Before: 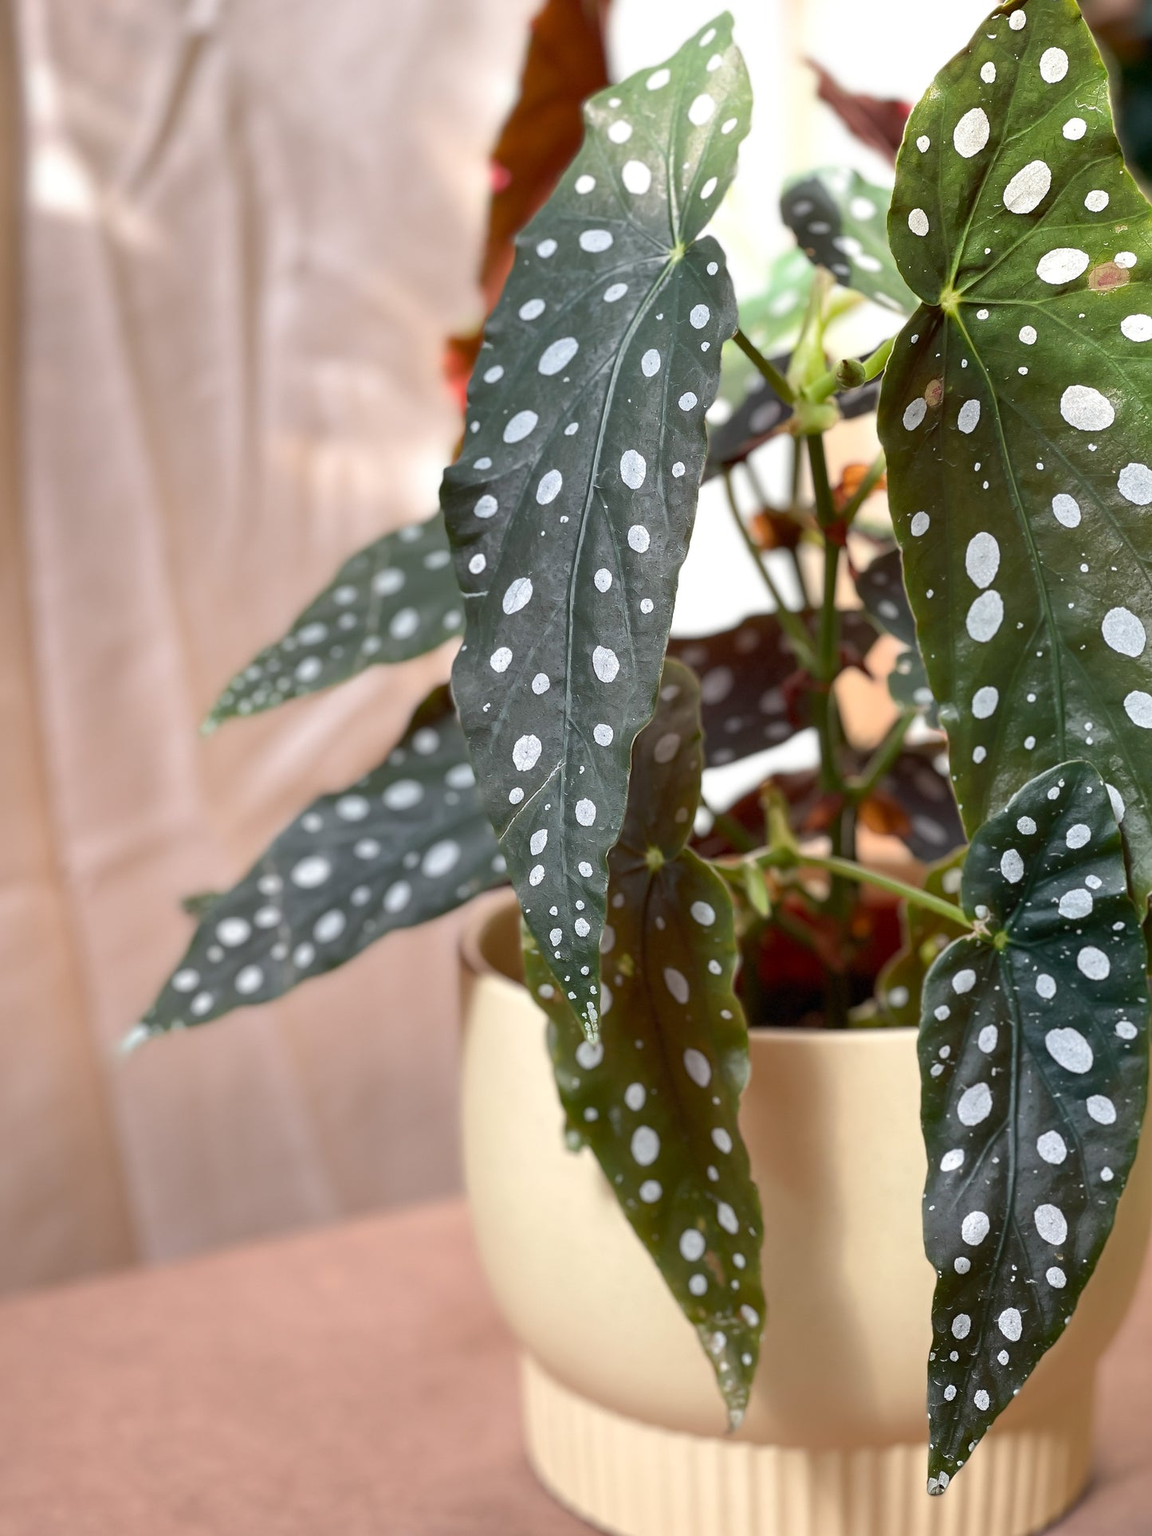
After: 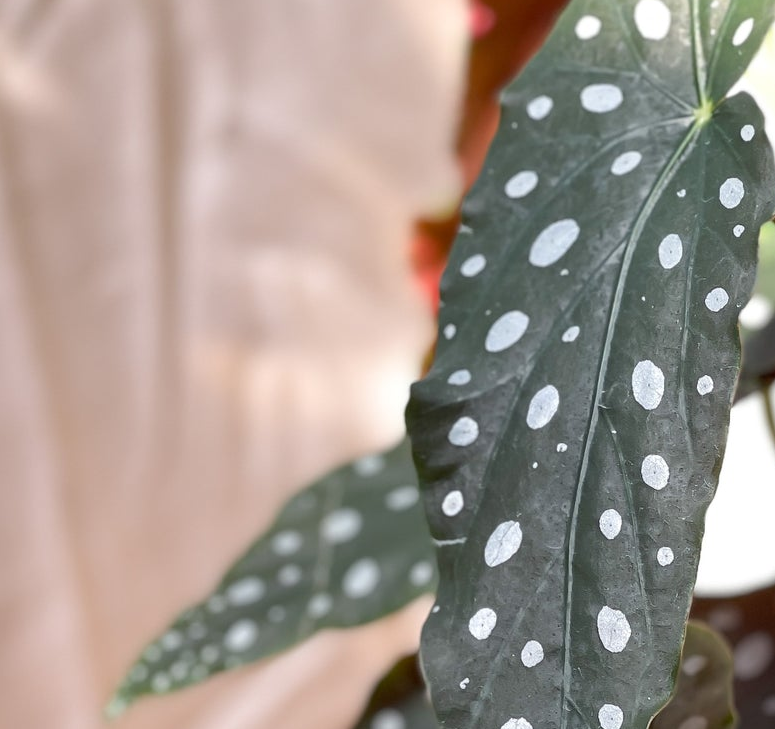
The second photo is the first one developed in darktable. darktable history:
tone curve: color space Lab, linked channels, preserve colors none
crop: left 10.121%, top 10.631%, right 36.218%, bottom 51.526%
